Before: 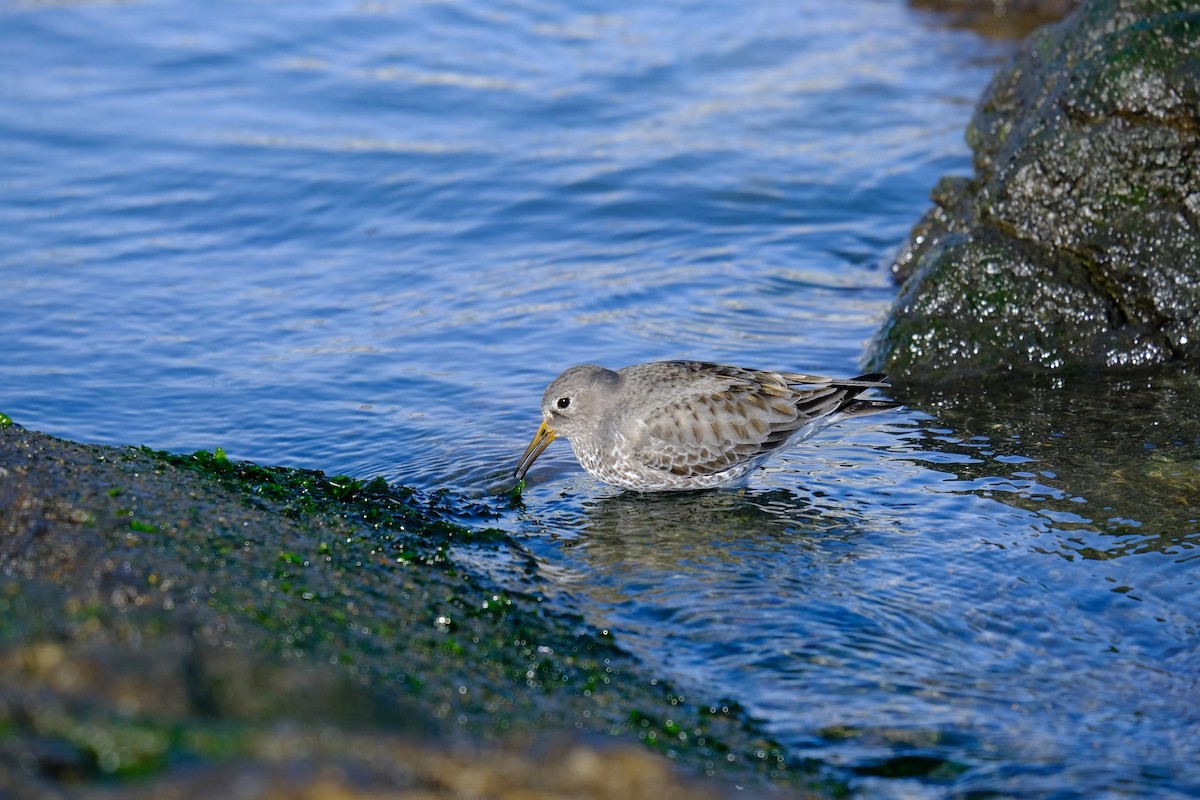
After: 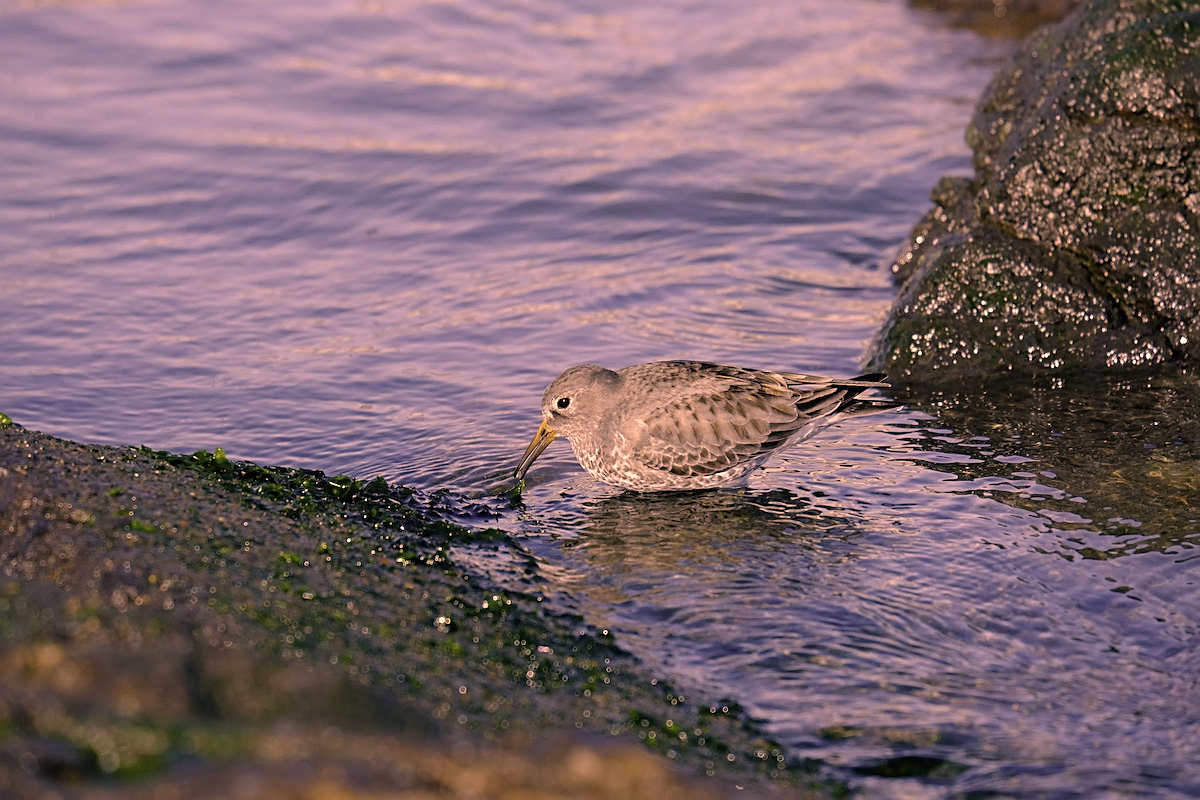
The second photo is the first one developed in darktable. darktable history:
color correction: highlights a* 40, highlights b* 40, saturation 0.69
sharpen: on, module defaults
